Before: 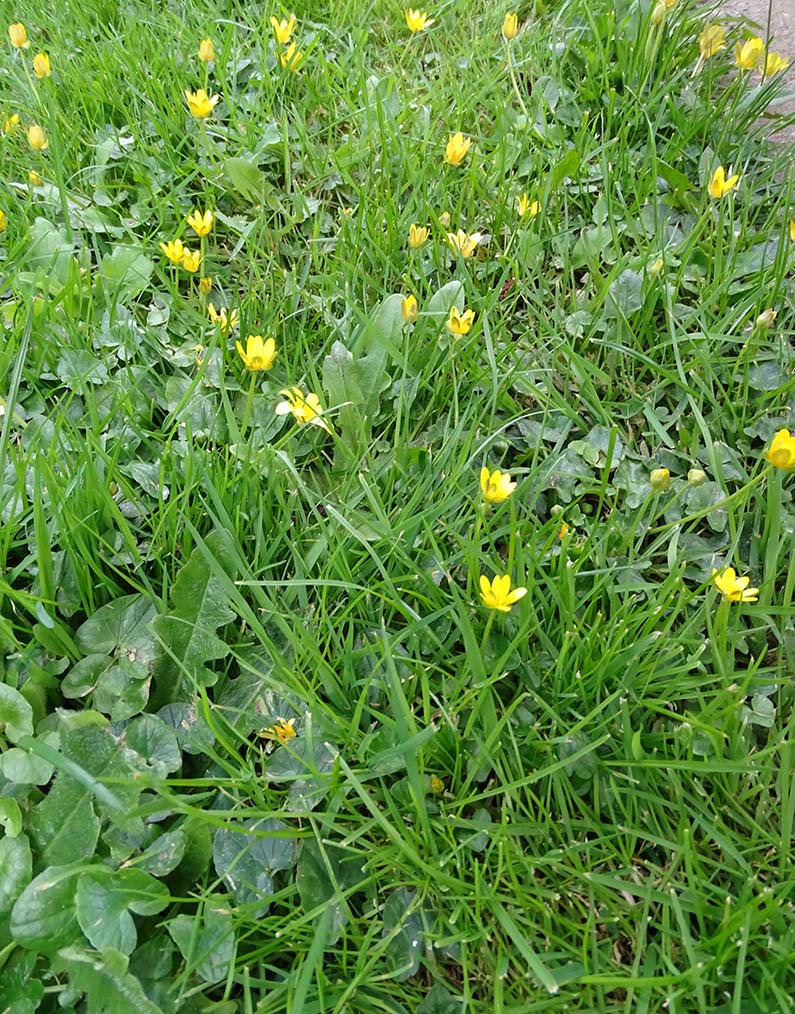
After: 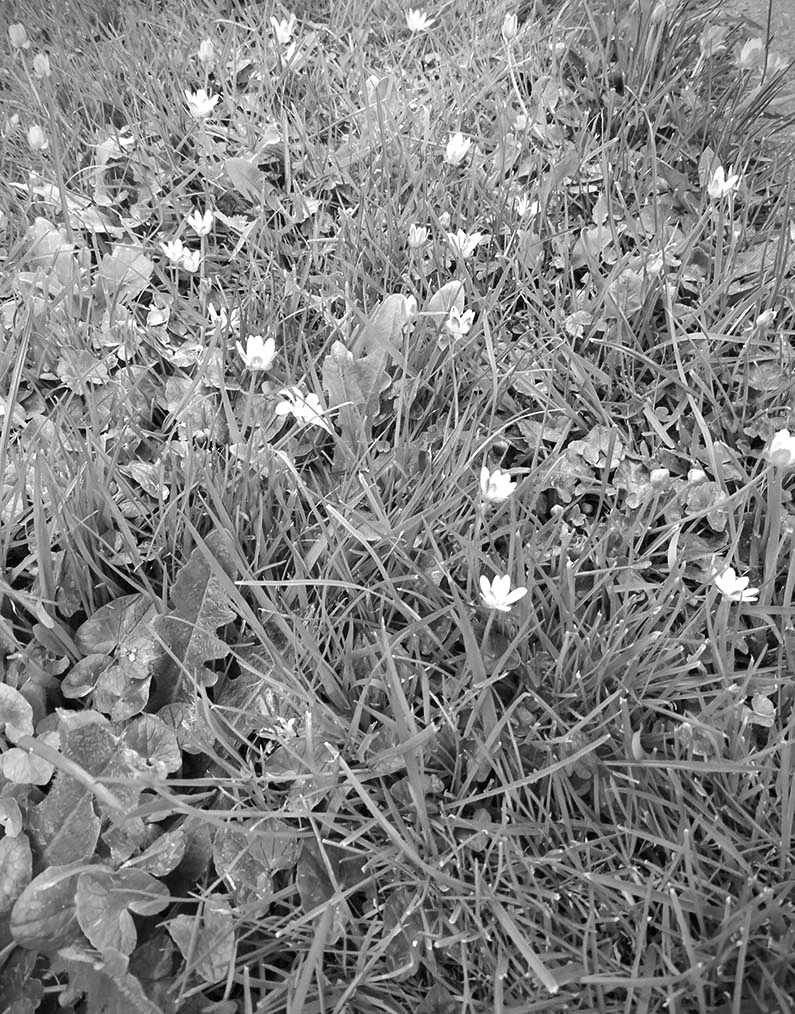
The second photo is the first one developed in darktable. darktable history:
vignetting: dithering 8-bit output, unbound false
tone equalizer: -8 EV -0.417 EV, -7 EV -0.389 EV, -6 EV -0.333 EV, -5 EV -0.222 EV, -3 EV 0.222 EV, -2 EV 0.333 EV, -1 EV 0.389 EV, +0 EV 0.417 EV, edges refinement/feathering 500, mask exposure compensation -1.57 EV, preserve details no
monochrome: on, module defaults
